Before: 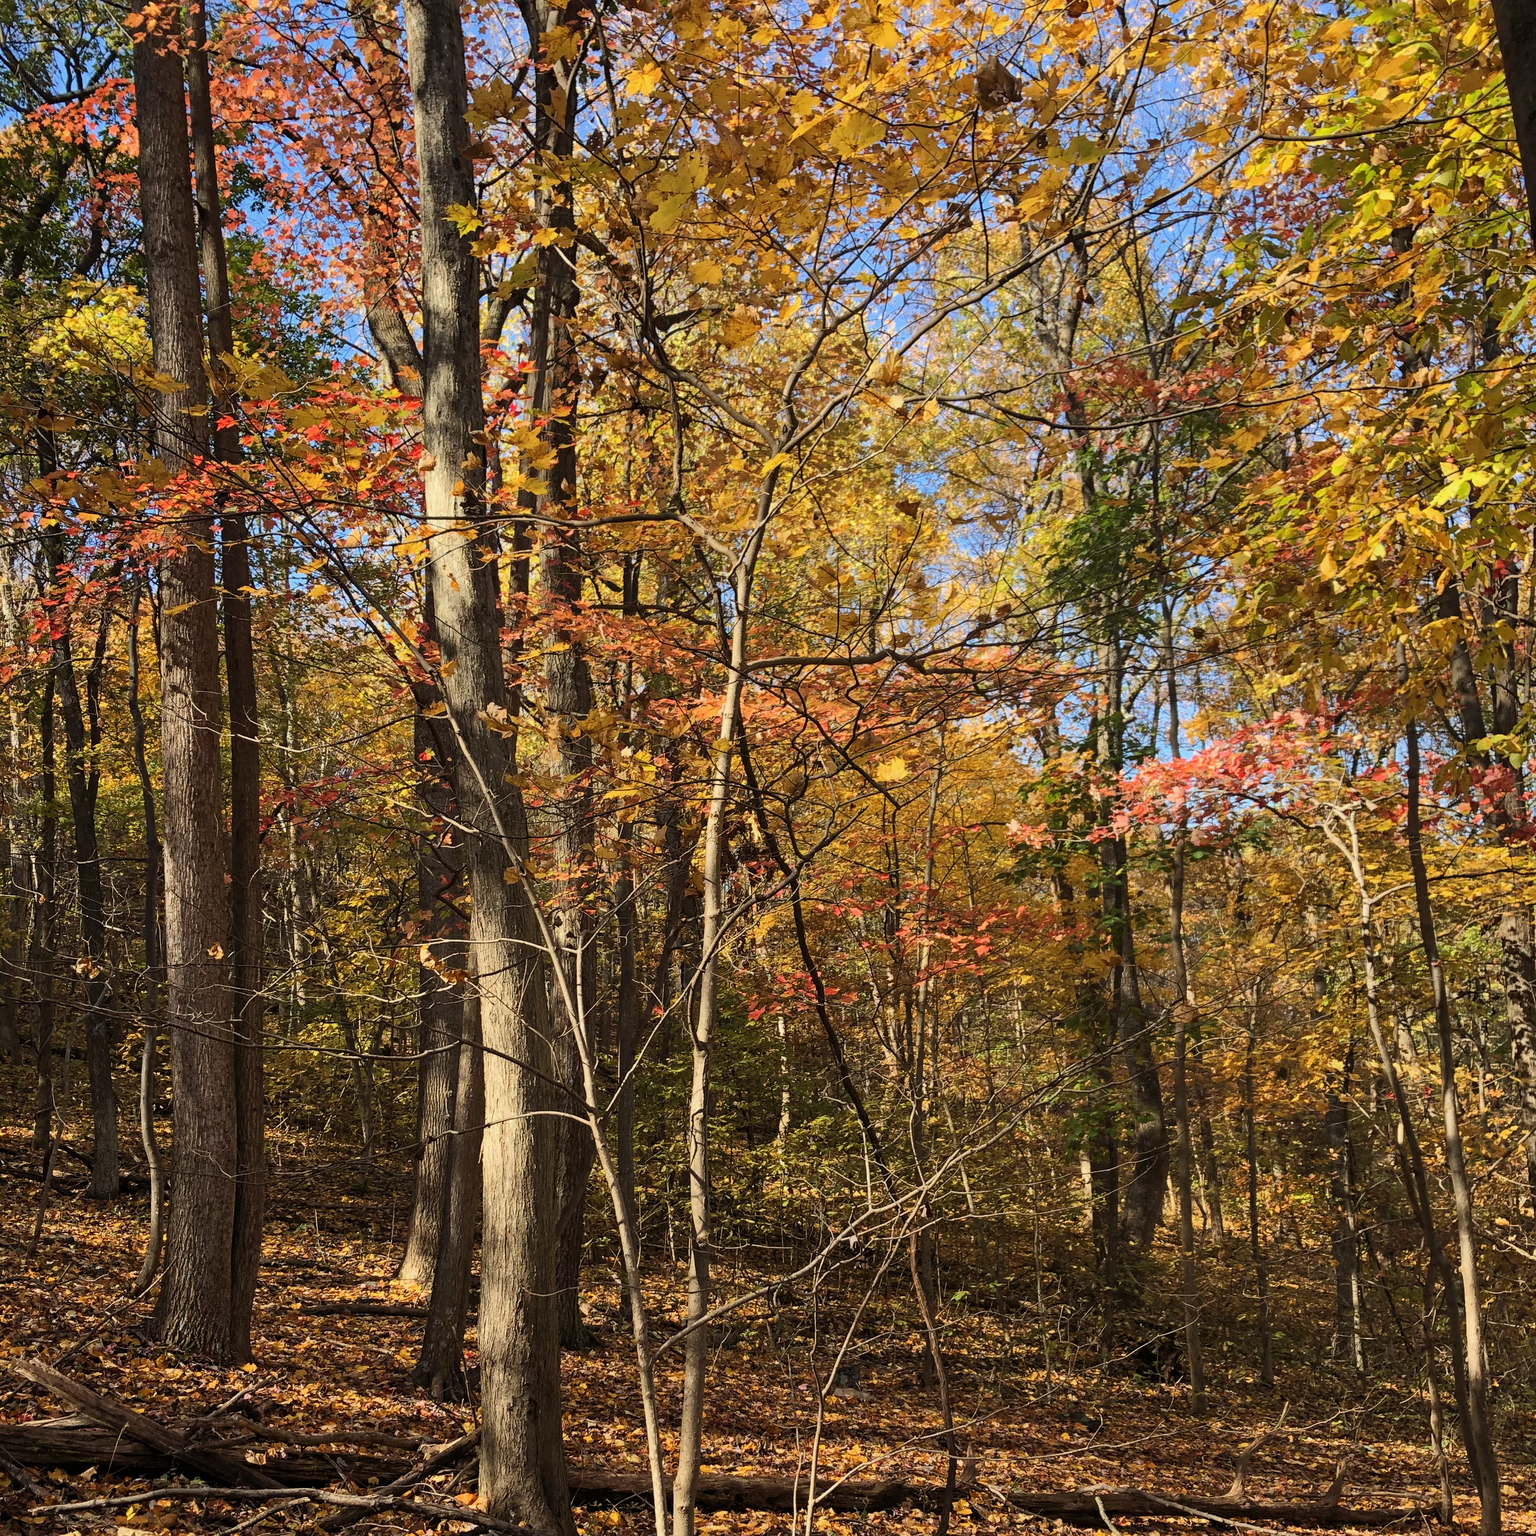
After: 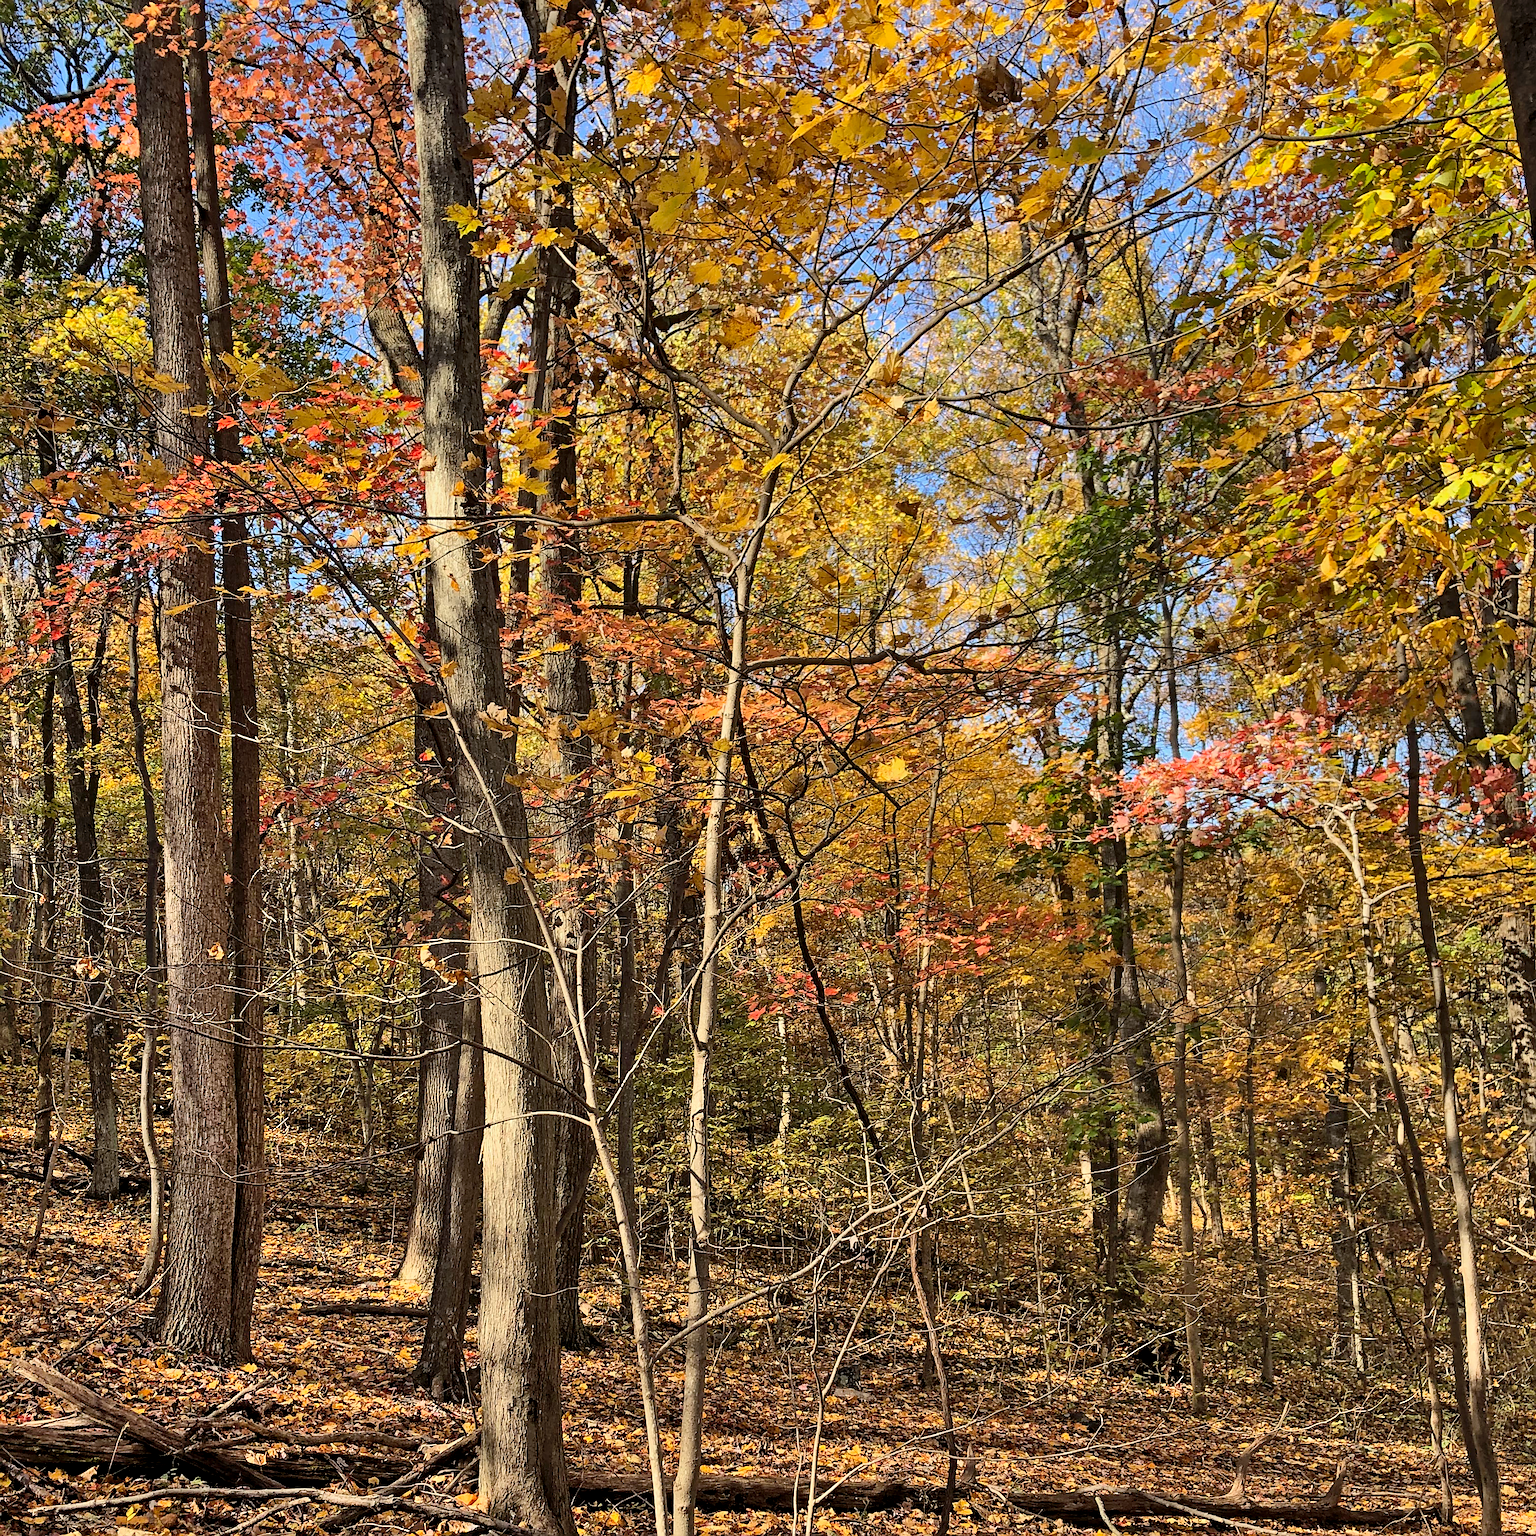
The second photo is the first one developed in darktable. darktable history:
shadows and highlights: shadows 74.46, highlights -24.54, shadows color adjustment 98%, highlights color adjustment 58.33%, soften with gaussian
sharpen: amount 0.591
